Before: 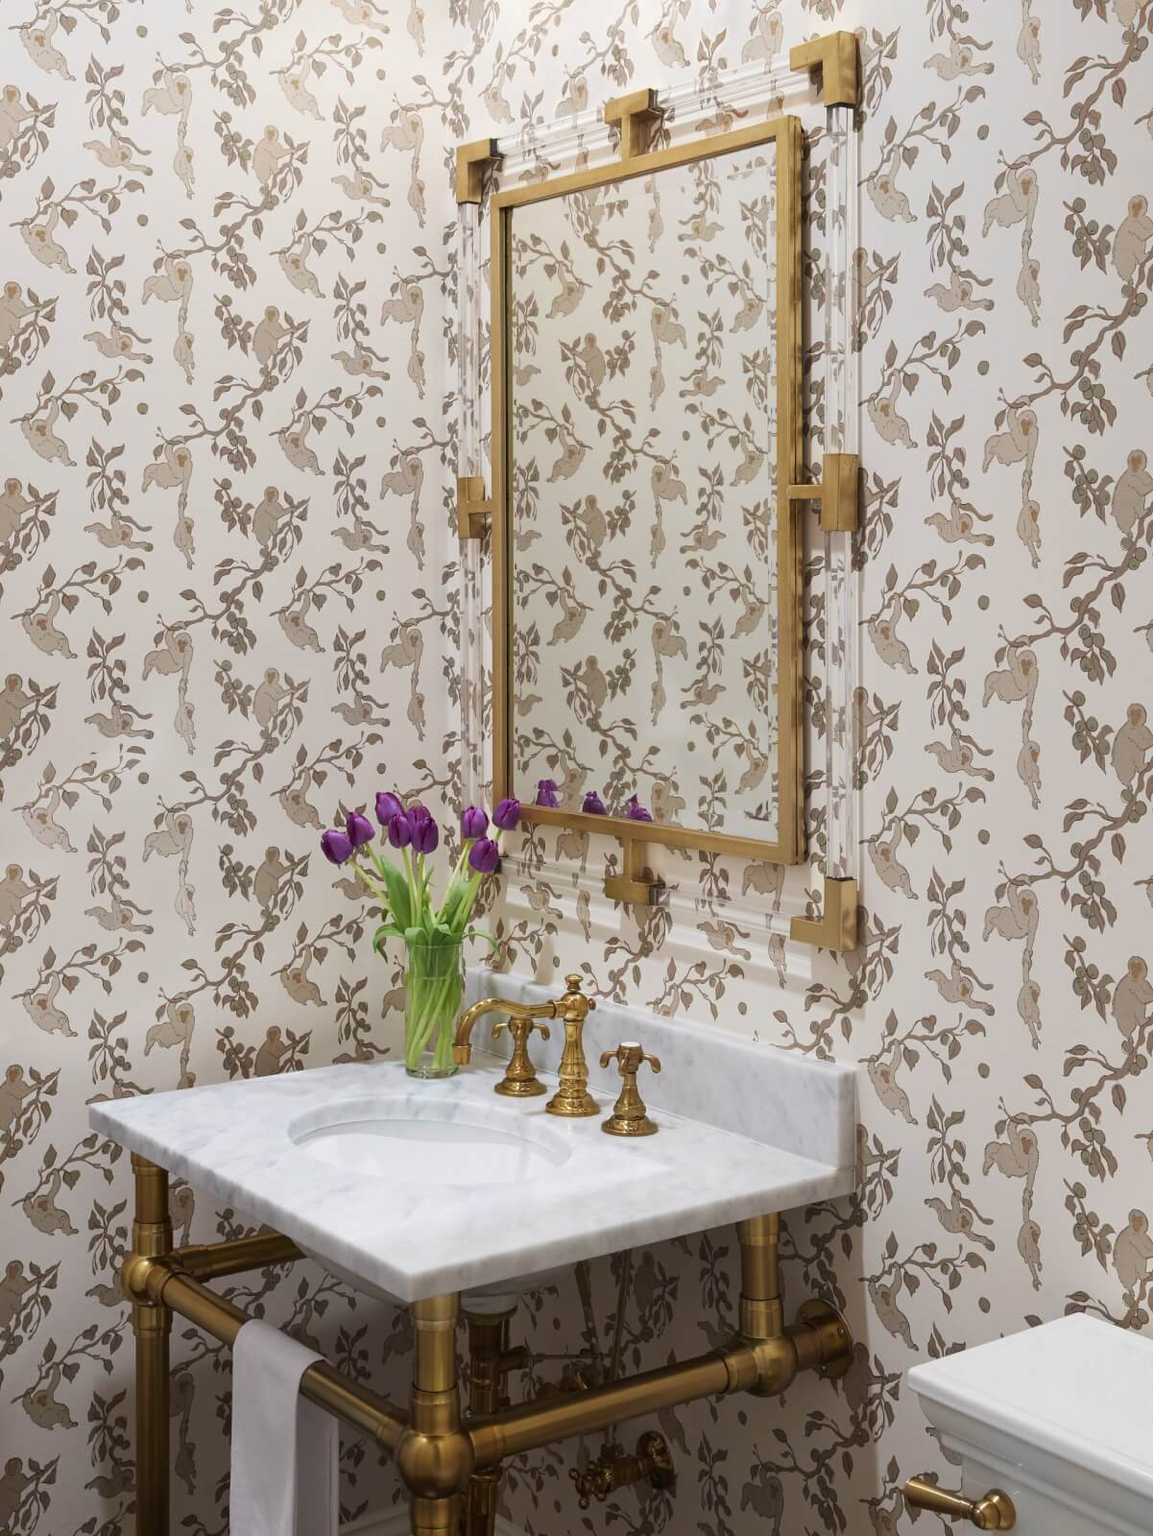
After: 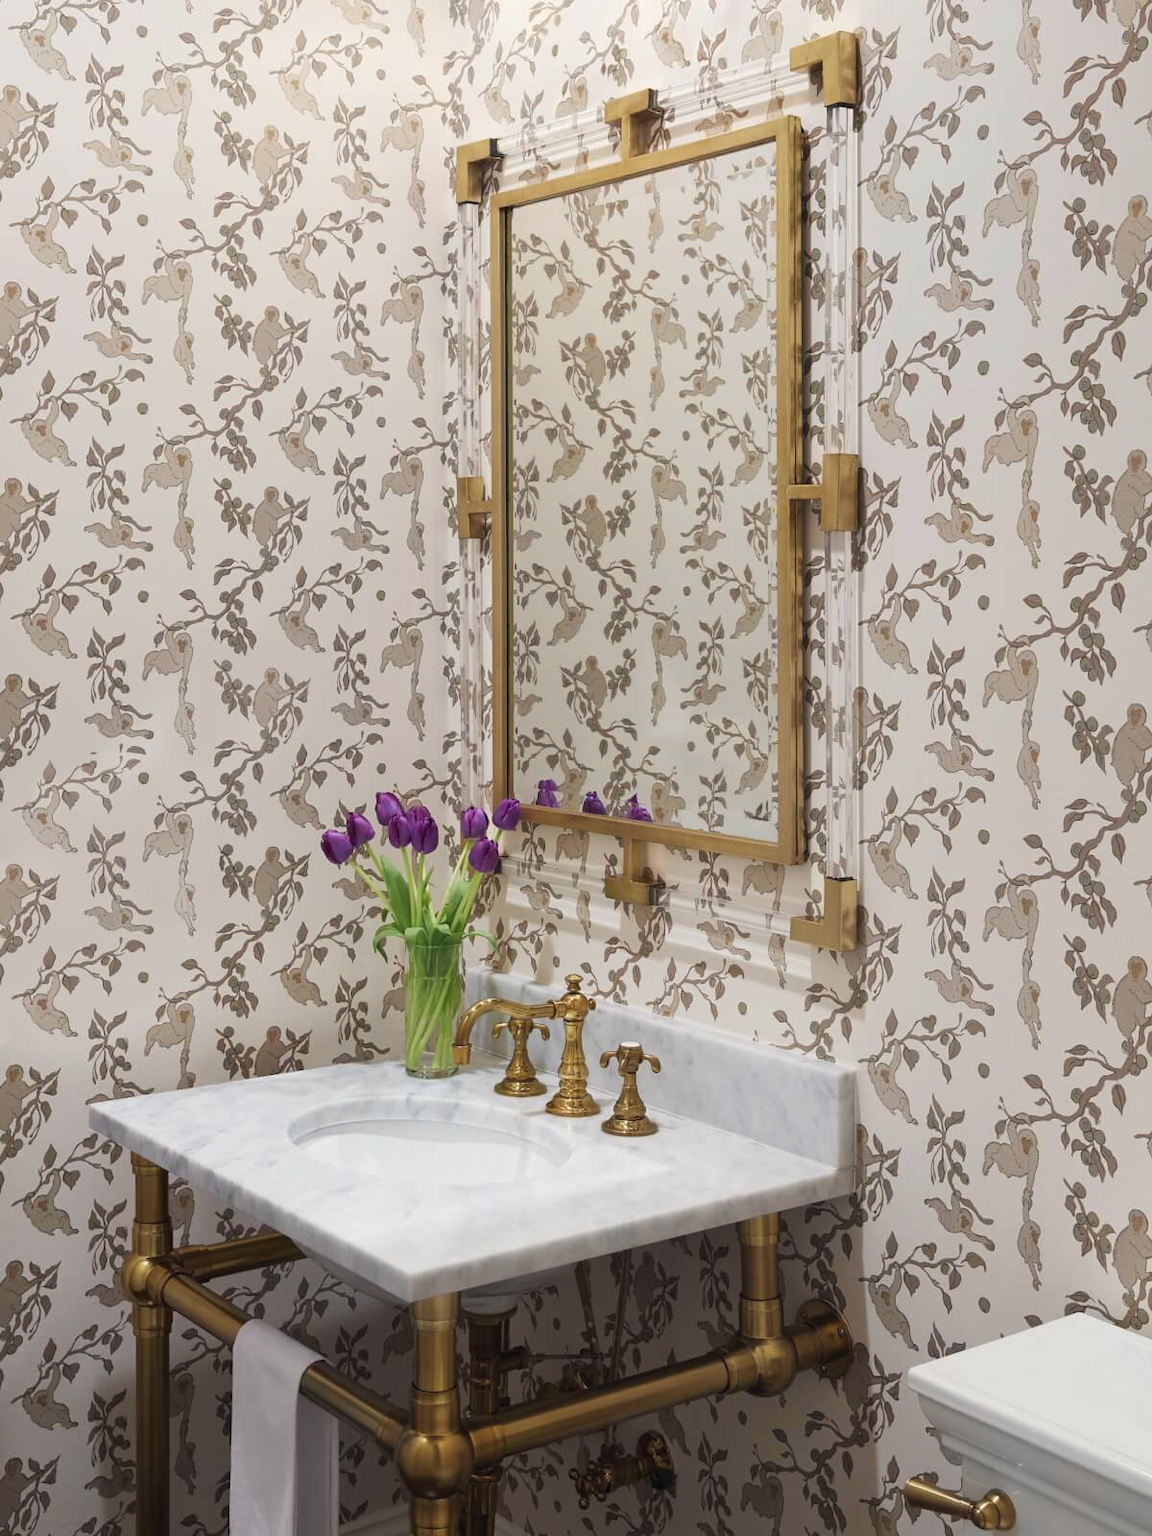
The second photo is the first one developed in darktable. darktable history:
color correction: highlights a* 0.431, highlights b* 2.66, shadows a* -0.945, shadows b* -4.48
